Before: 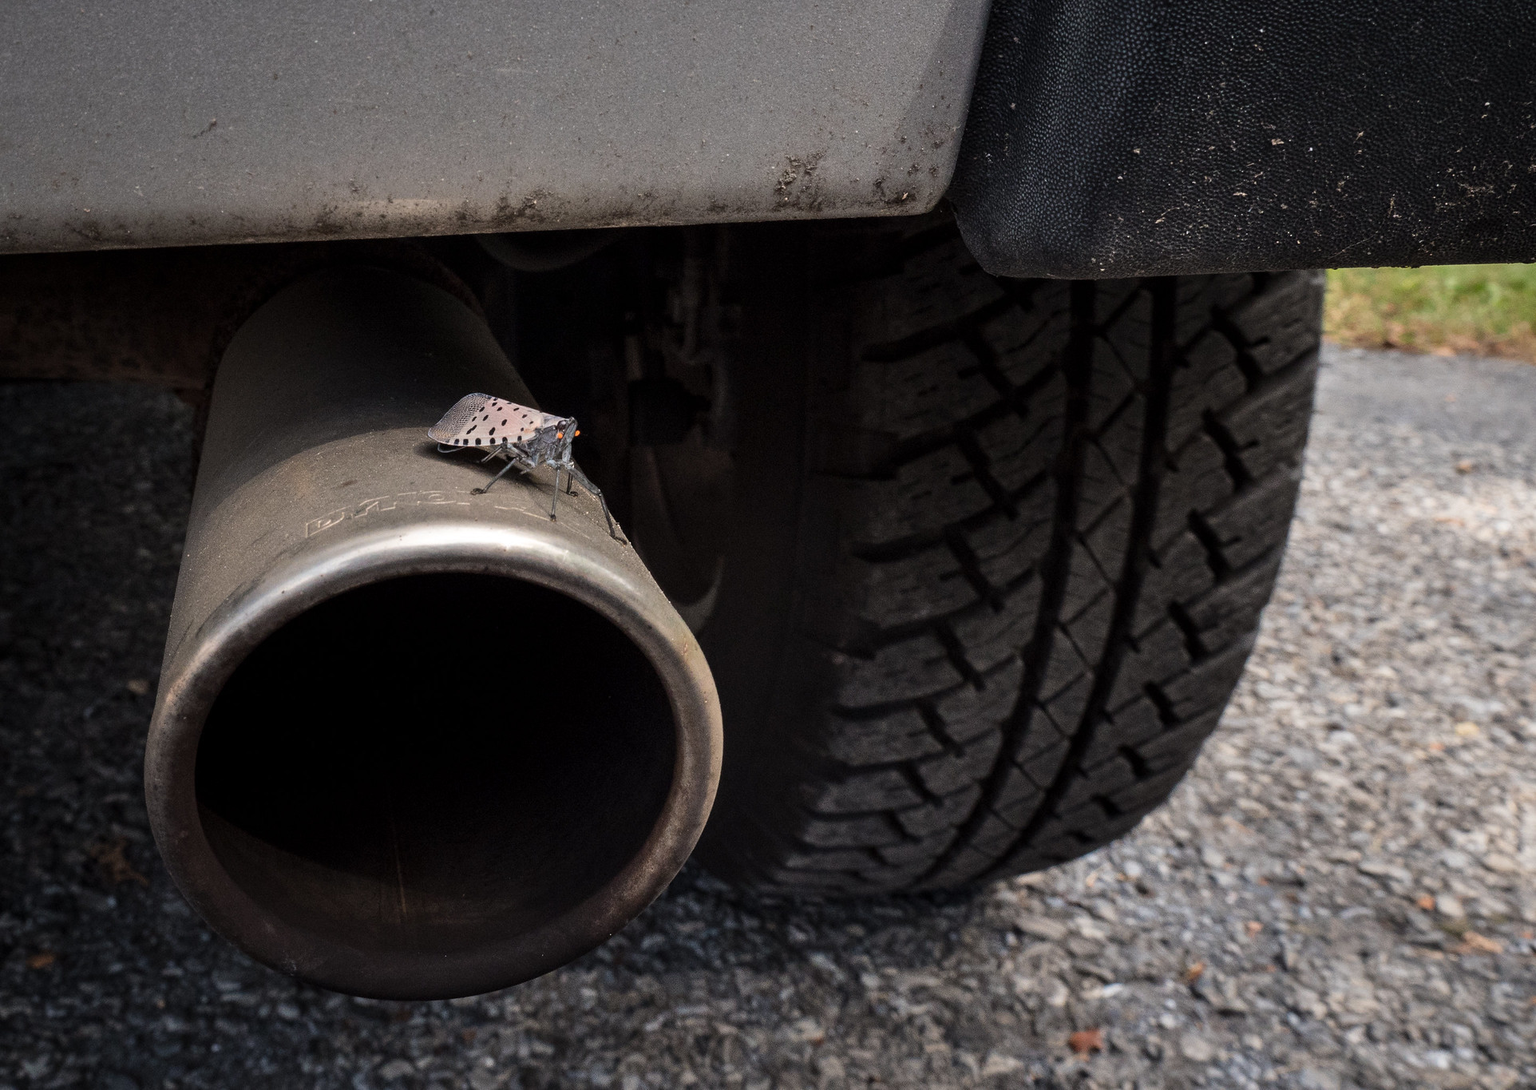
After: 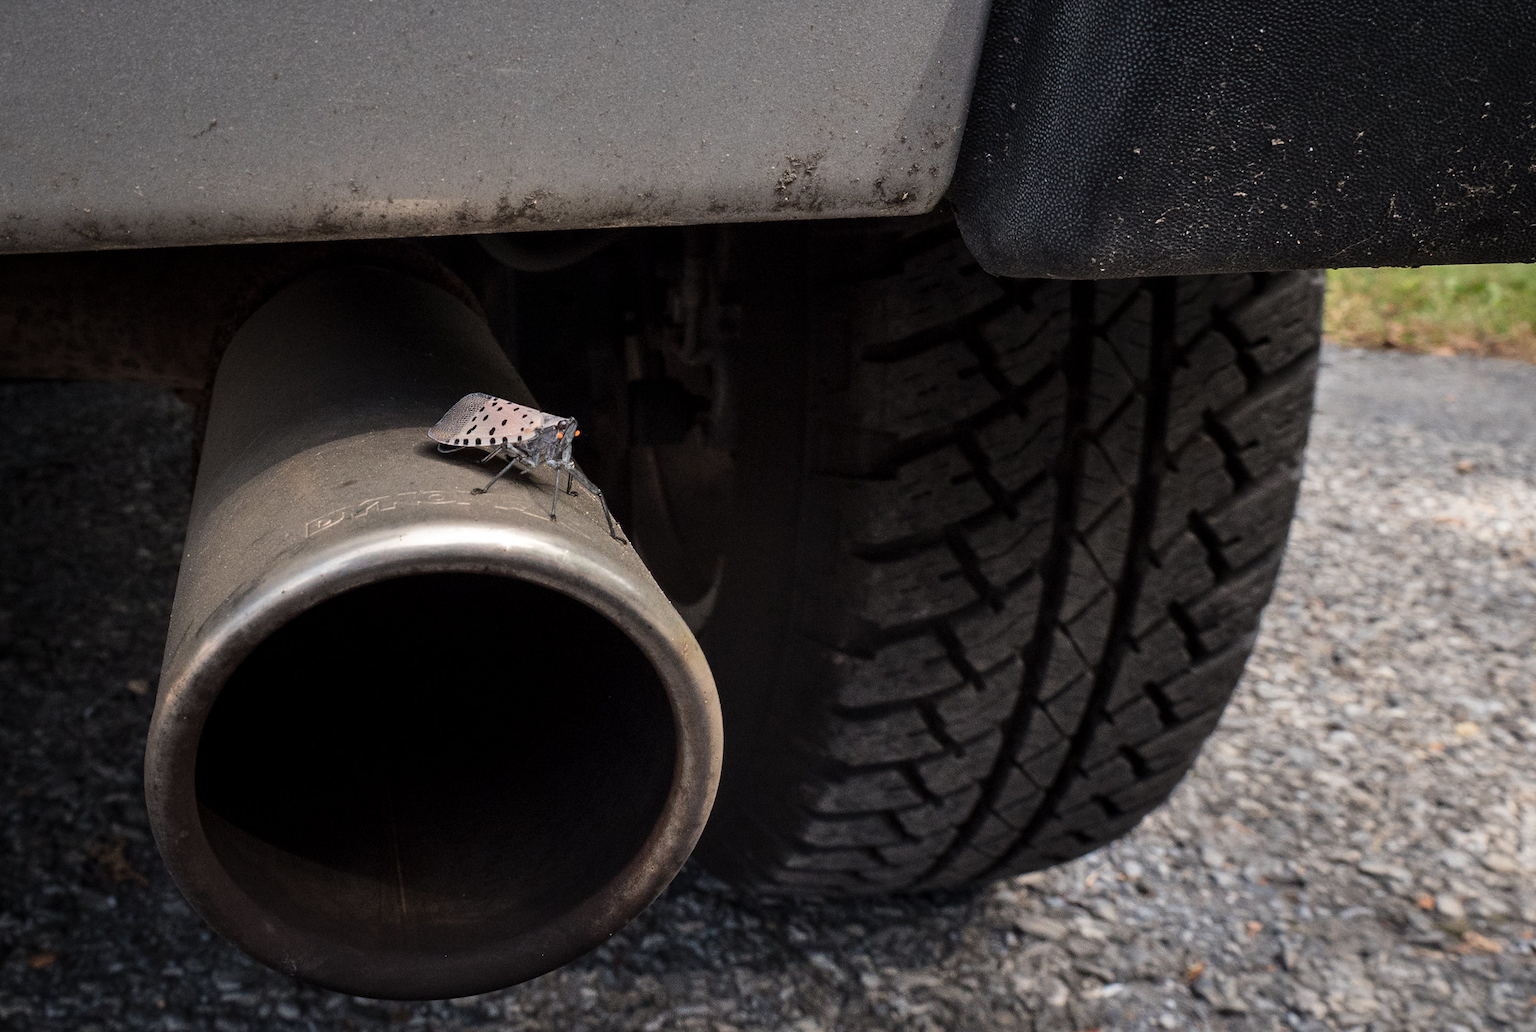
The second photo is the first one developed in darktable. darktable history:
crop and rotate: top 0.007%, bottom 5.221%
